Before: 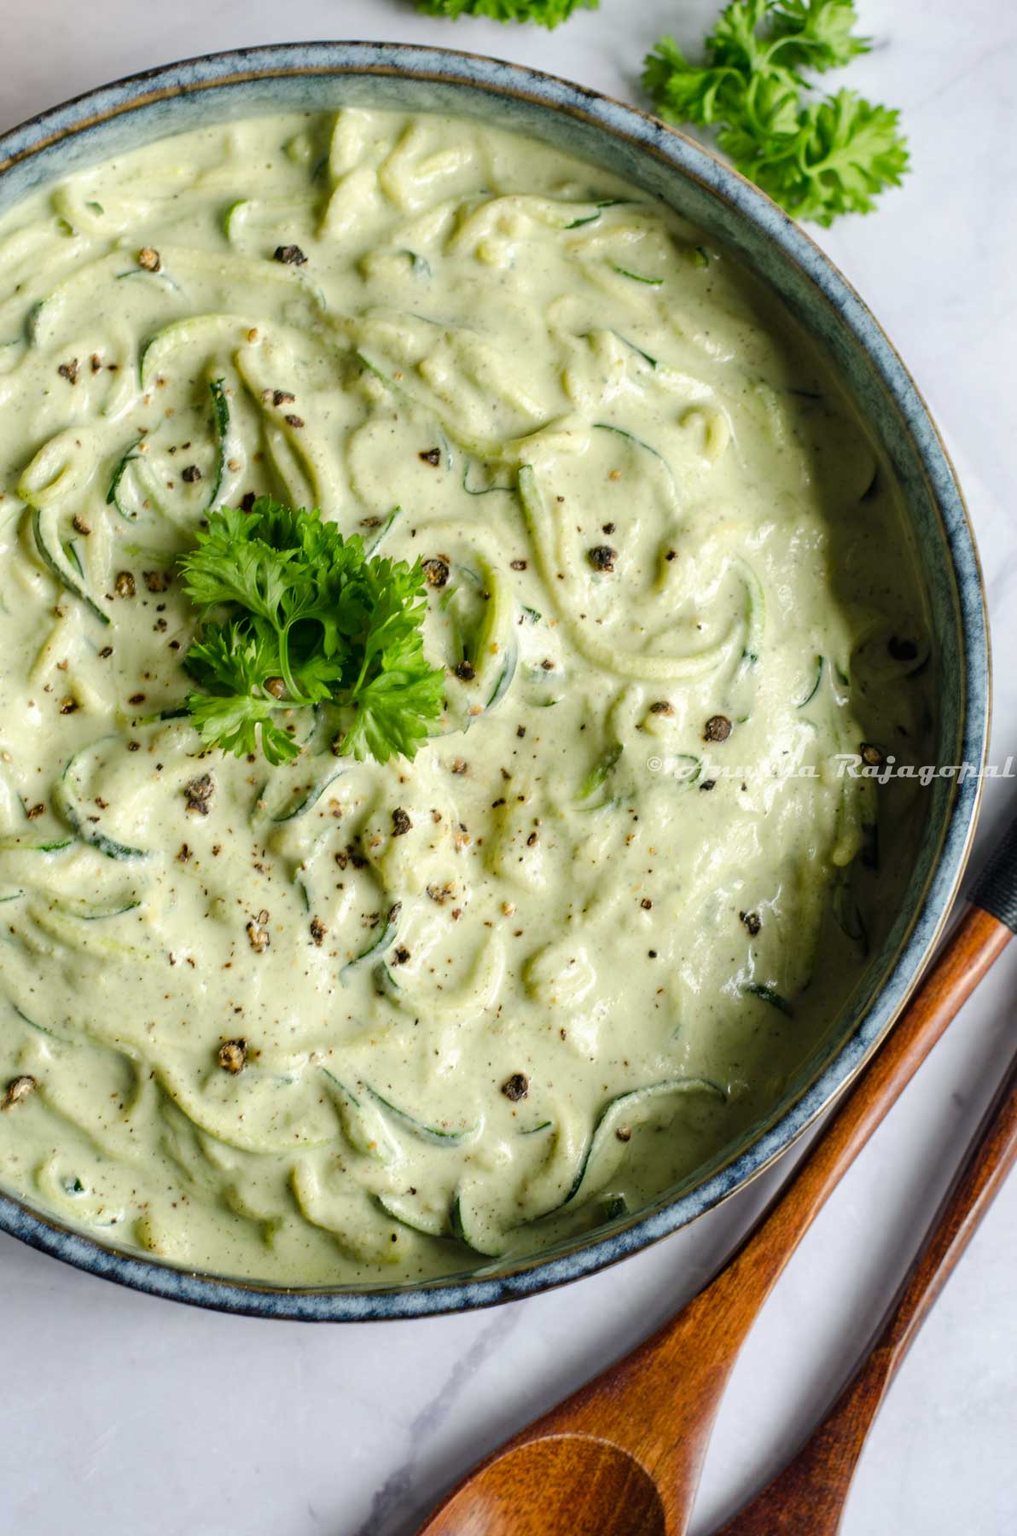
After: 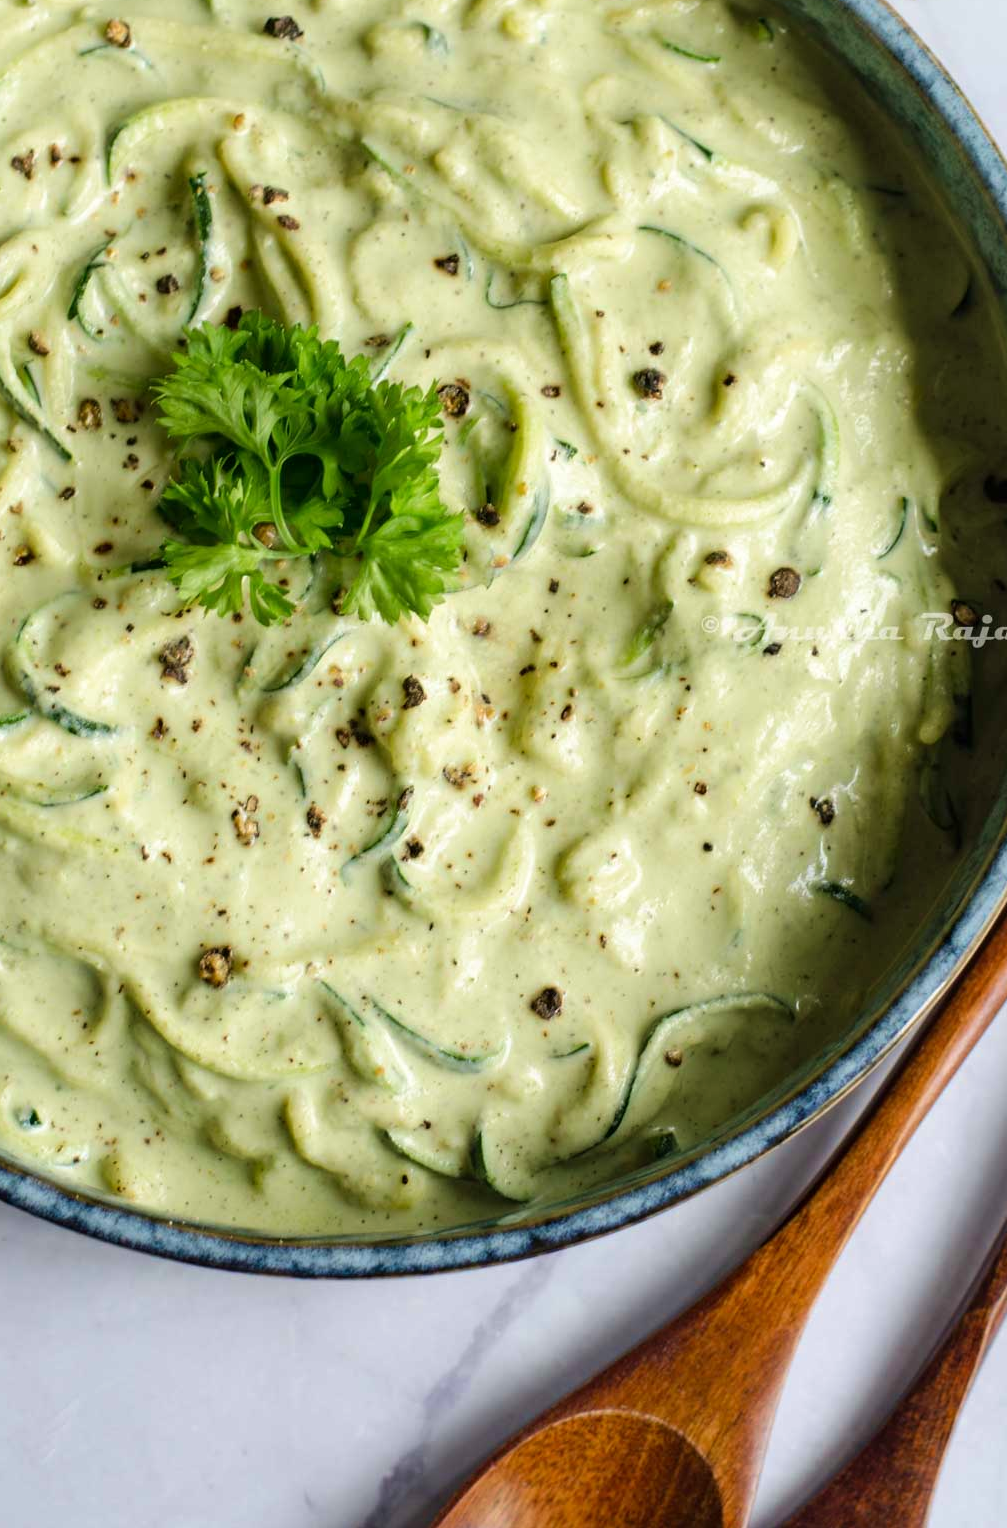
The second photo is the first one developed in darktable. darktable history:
crop and rotate: left 4.79%, top 15.073%, right 10.656%
velvia: on, module defaults
